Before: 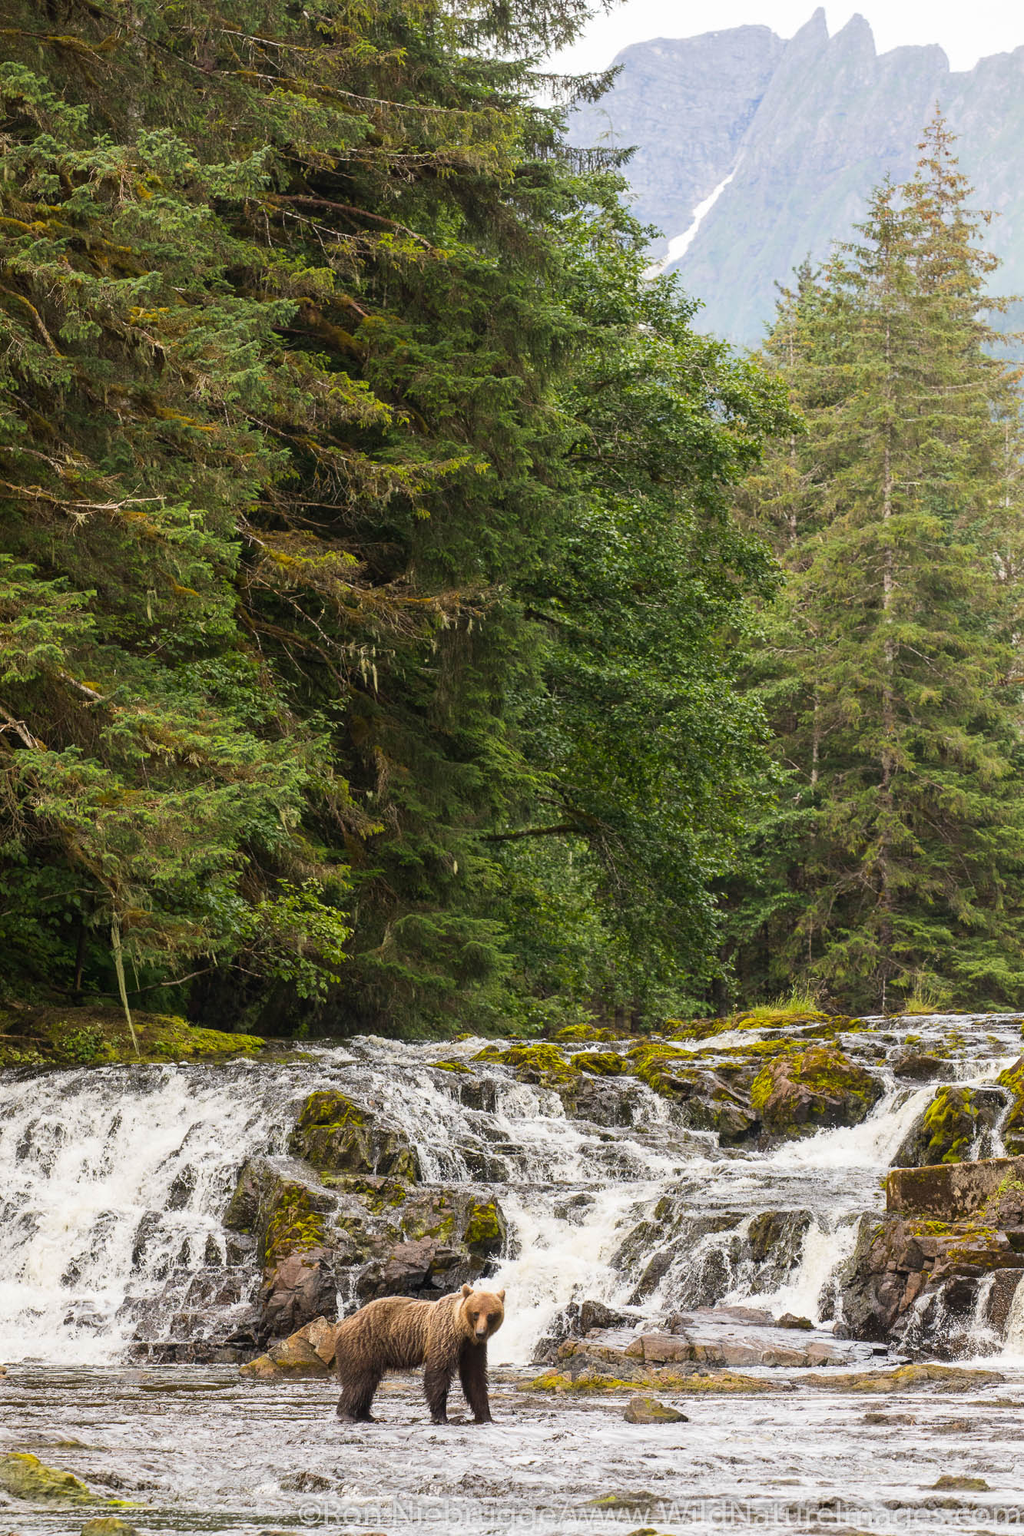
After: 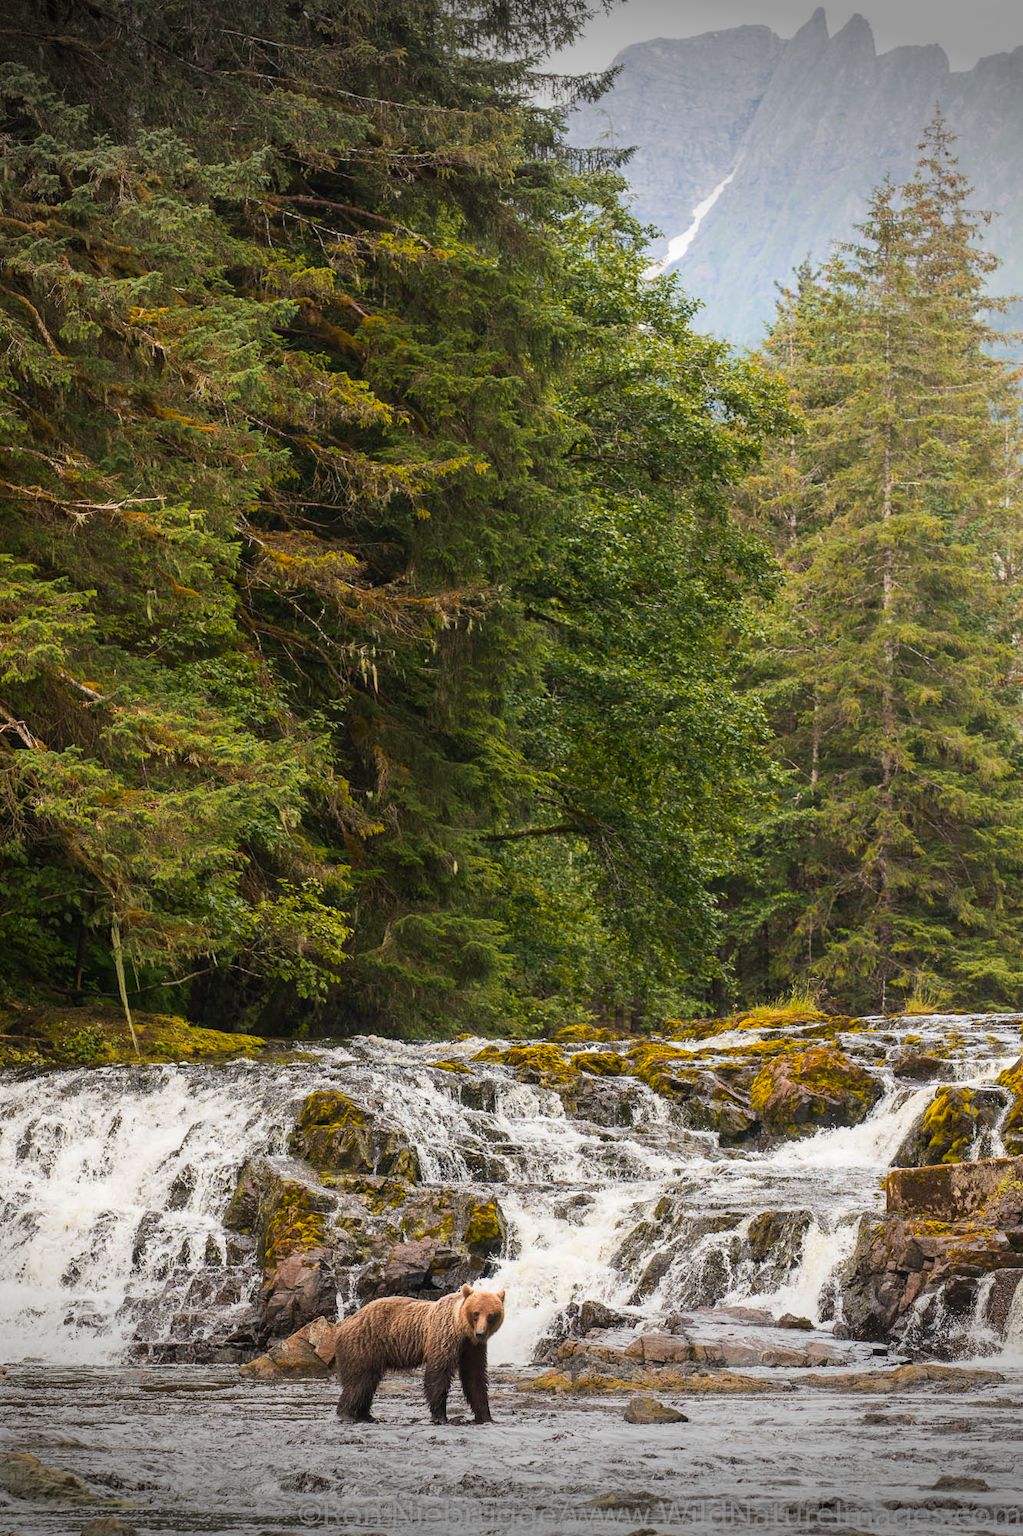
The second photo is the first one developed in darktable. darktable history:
vignetting: fall-off start 100.26%, brightness -0.678, width/height ratio 1.322
color zones: curves: ch1 [(0.235, 0.558) (0.75, 0.5)]; ch2 [(0.25, 0.462) (0.749, 0.457)]
